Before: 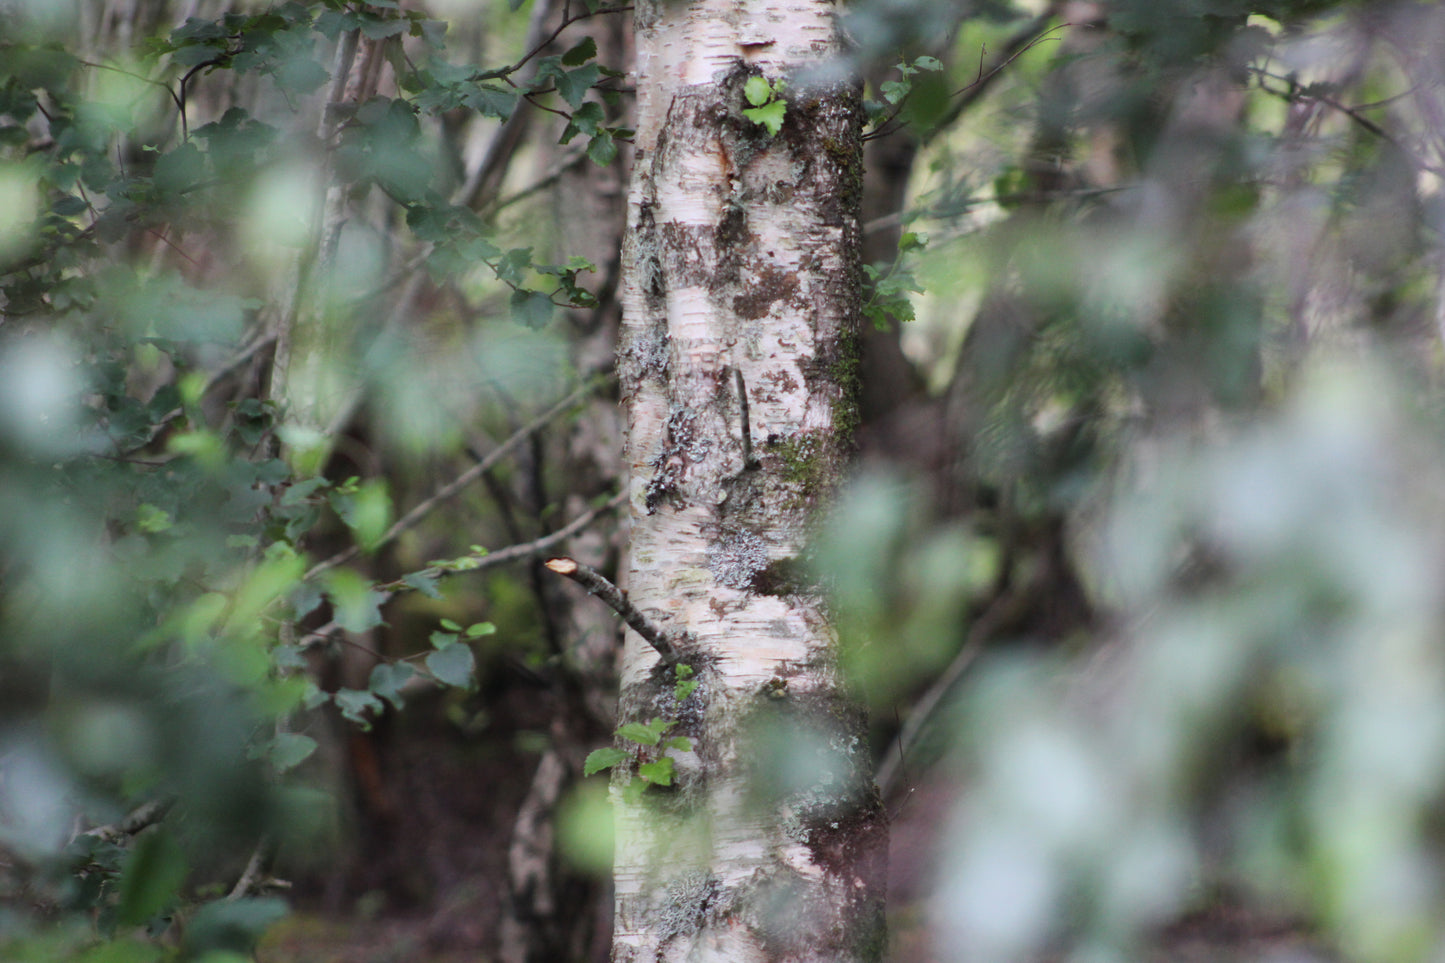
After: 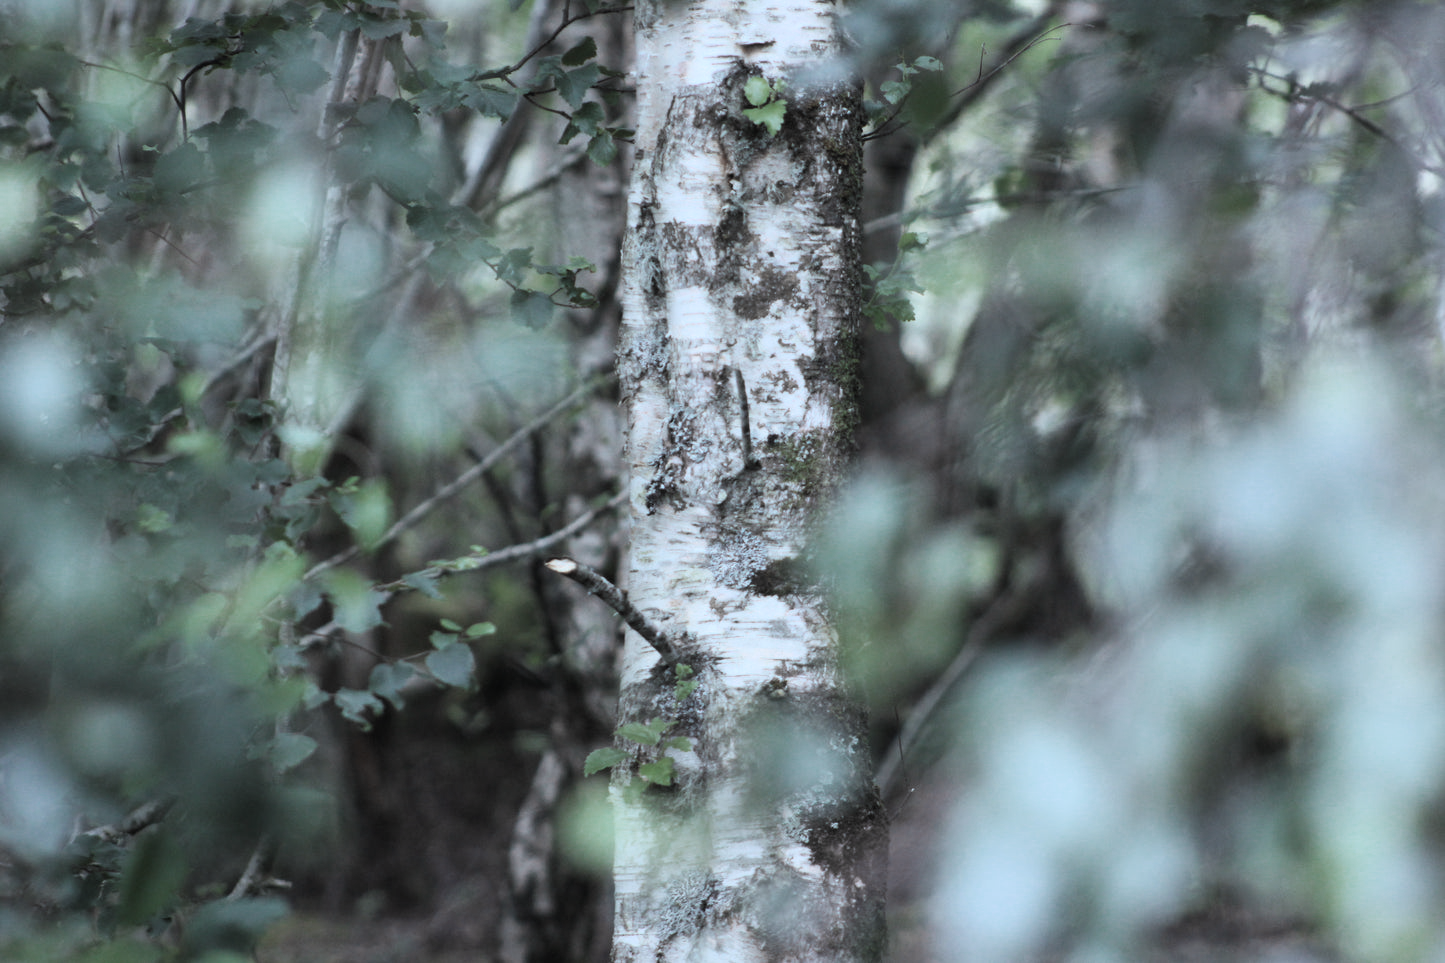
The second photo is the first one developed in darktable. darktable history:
exposure: exposure 0.367 EV, compensate highlight preservation false
color correction: highlights a* -10.69, highlights b* -19.19
rgb curve: curves: ch0 [(0, 0) (0.078, 0.051) (0.929, 0.956) (1, 1)], compensate middle gray true
color zones: curves: ch0 [(0, 0.487) (0.241, 0.395) (0.434, 0.373) (0.658, 0.412) (0.838, 0.487)]; ch1 [(0, 0) (0.053, 0.053) (0.211, 0.202) (0.579, 0.259) (0.781, 0.241)]
